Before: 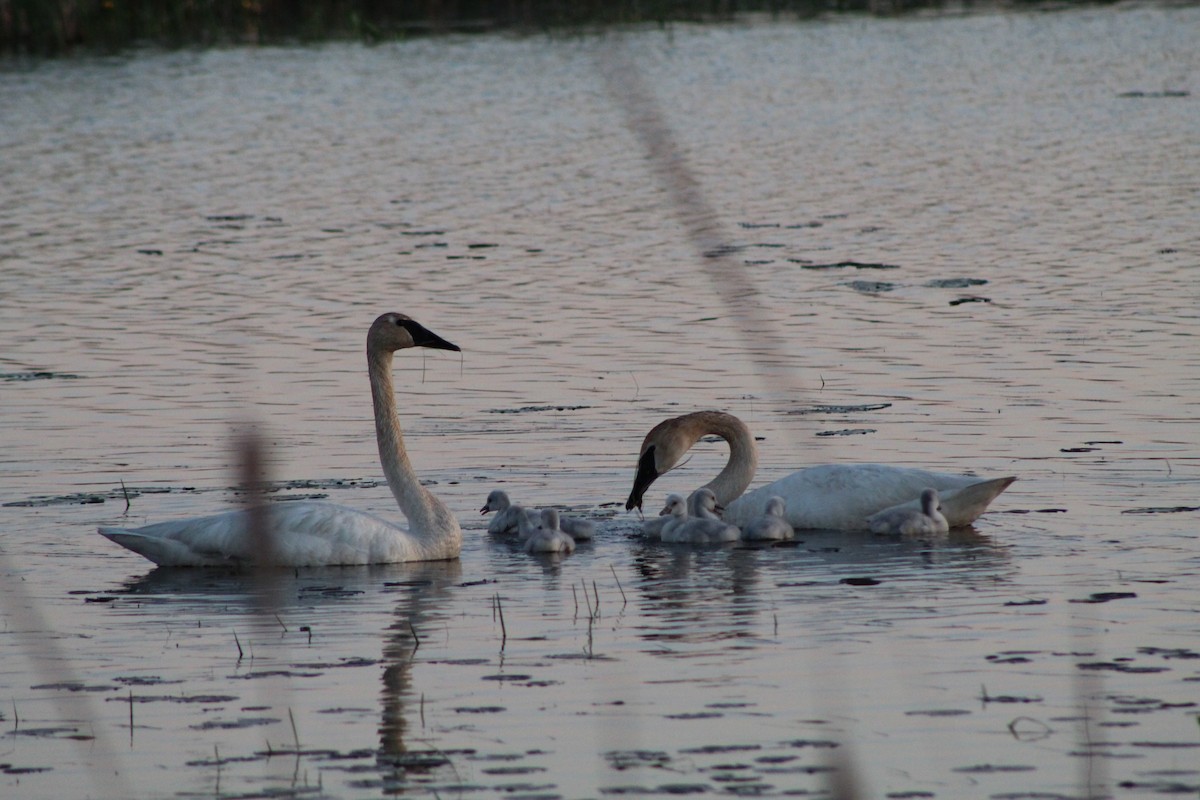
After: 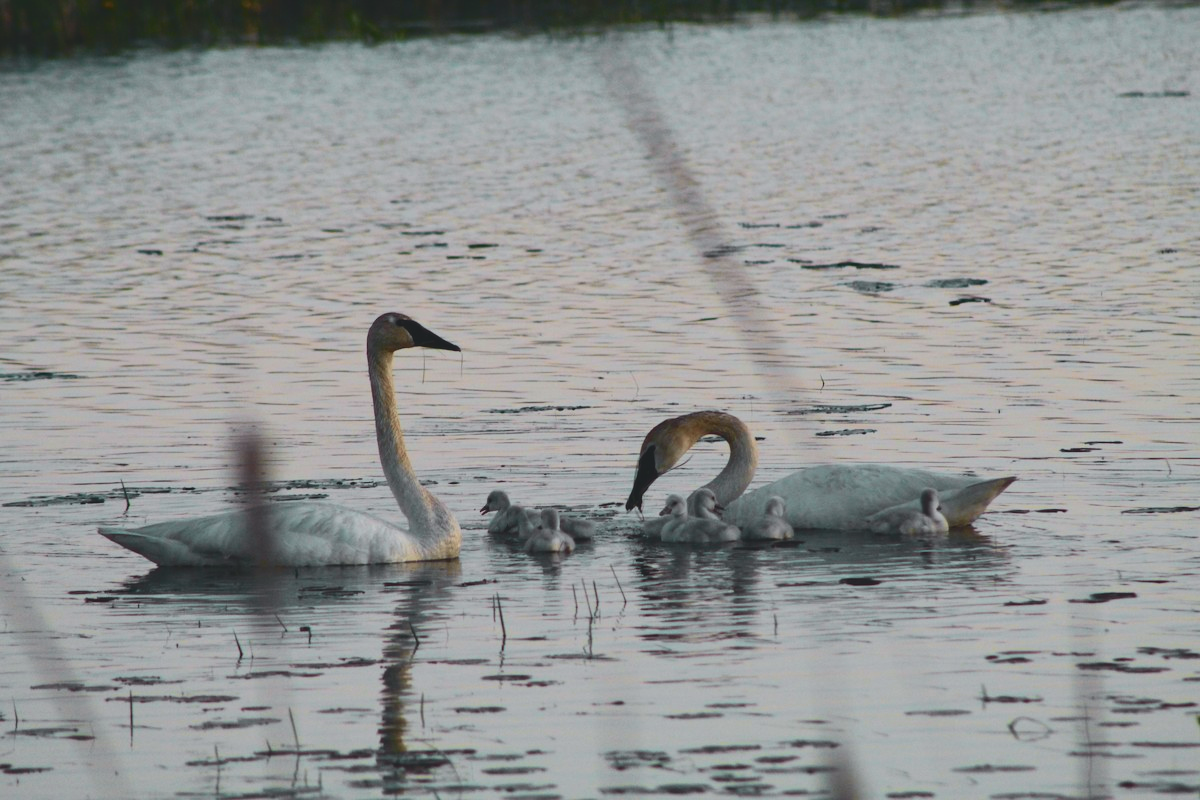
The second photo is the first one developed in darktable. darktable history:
tone curve: curves: ch0 [(0, 0.11) (0.181, 0.223) (0.405, 0.46) (0.456, 0.528) (0.634, 0.728) (0.877, 0.89) (0.984, 0.935)]; ch1 [(0, 0.052) (0.443, 0.43) (0.492, 0.485) (0.566, 0.579) (0.595, 0.625) (0.608, 0.654) (0.65, 0.708) (1, 0.961)]; ch2 [(0, 0) (0.33, 0.301) (0.421, 0.443) (0.447, 0.489) (0.495, 0.492) (0.537, 0.57) (0.586, 0.591) (0.663, 0.686) (1, 1)], color space Lab, independent channels, preserve colors none
